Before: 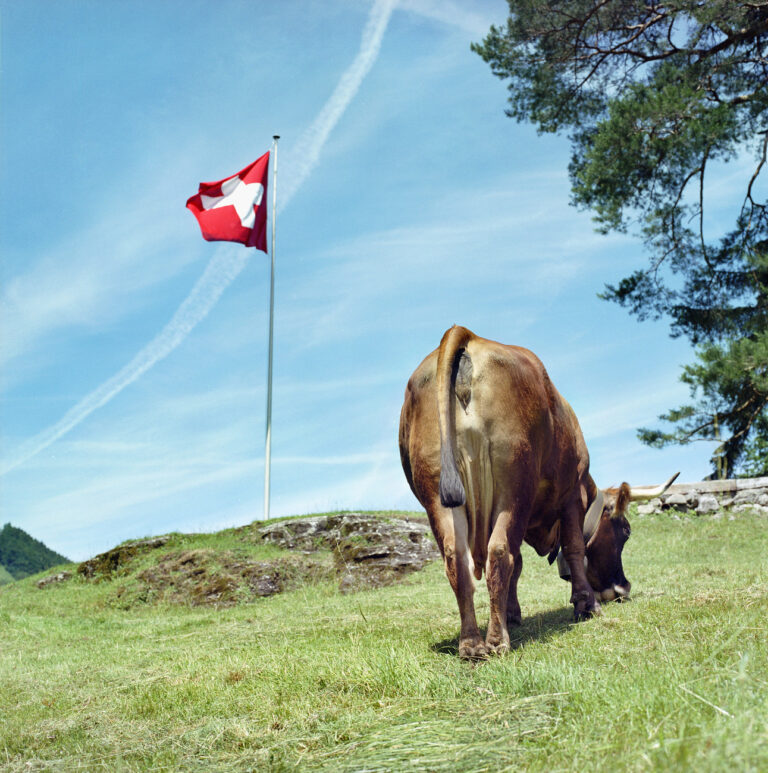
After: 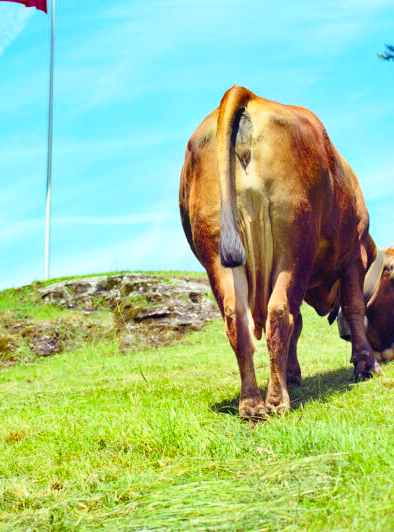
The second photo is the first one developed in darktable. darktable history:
crop and rotate: left 28.766%, top 31.073%, right 19.858%
contrast brightness saturation: contrast 0.204, brightness 0.198, saturation 0.817
